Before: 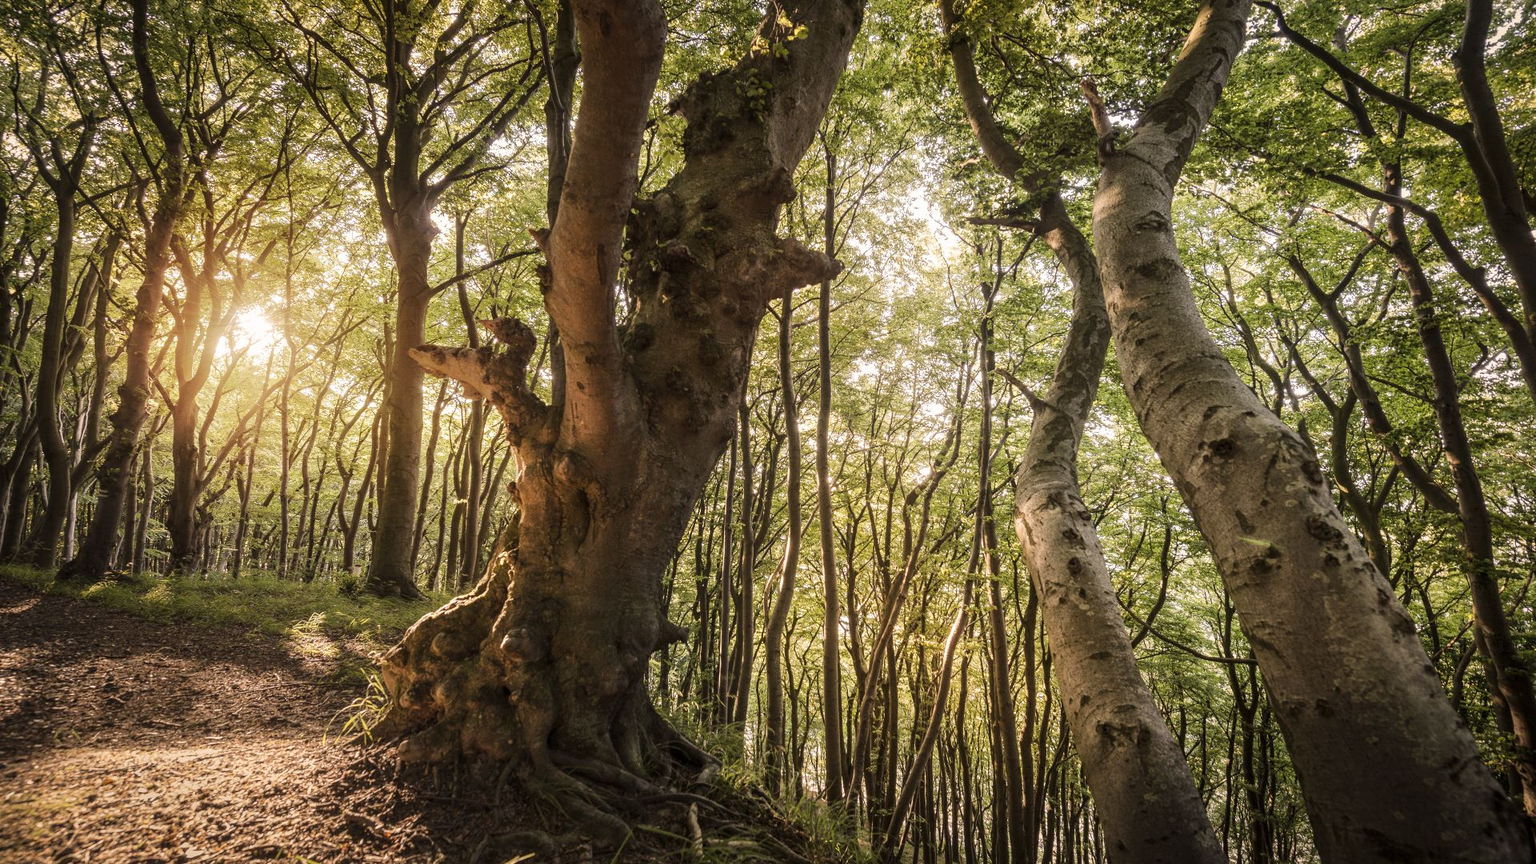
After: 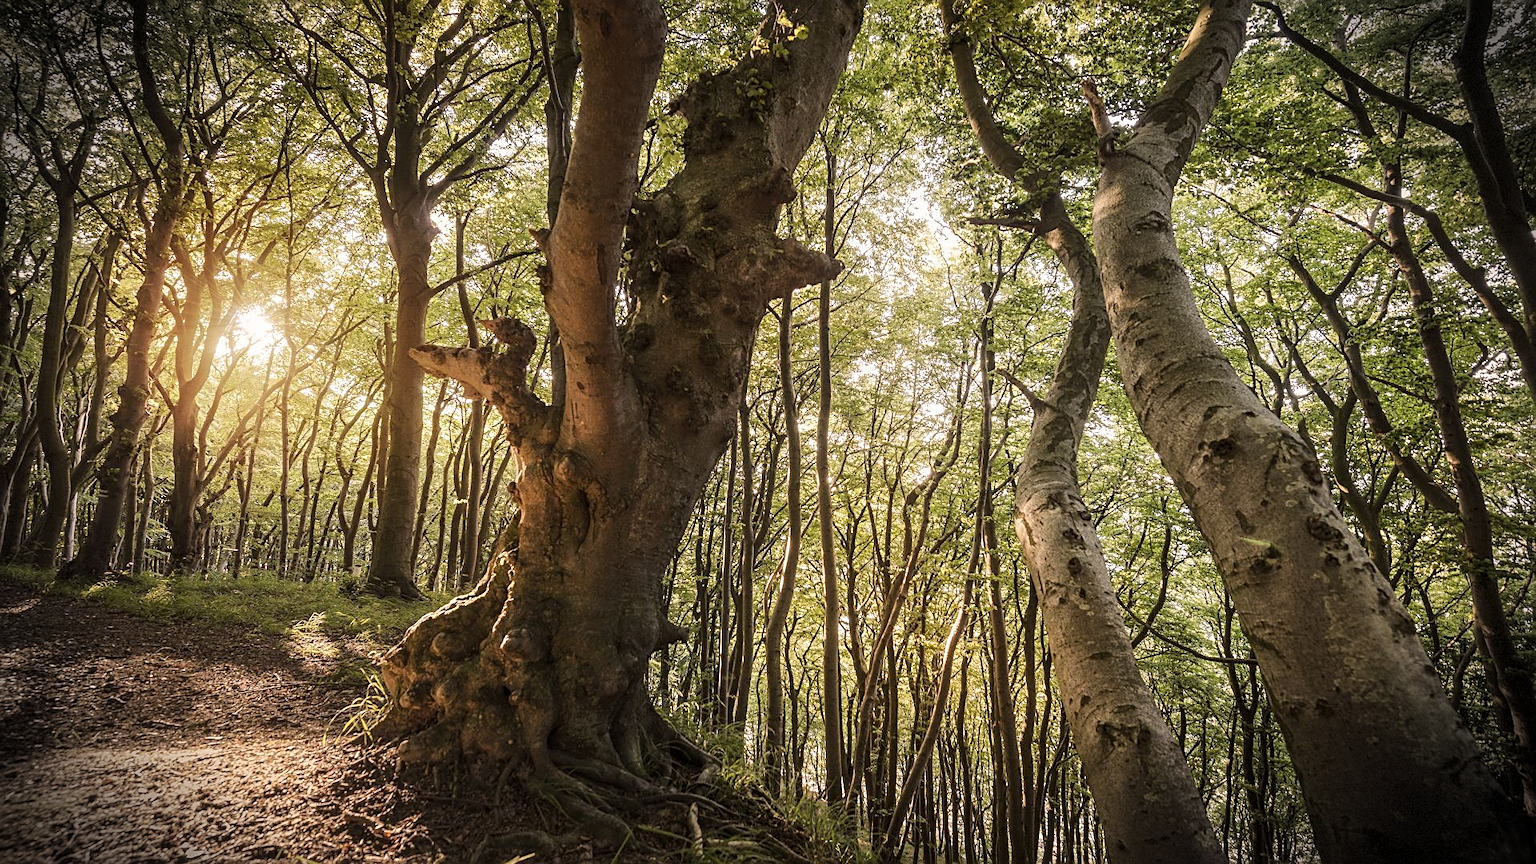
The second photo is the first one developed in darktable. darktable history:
vignetting: fall-off start 90.13%, fall-off radius 38.22%, brightness -0.82, width/height ratio 1.223, shape 1.29, dithering 8-bit output
sharpen: on, module defaults
